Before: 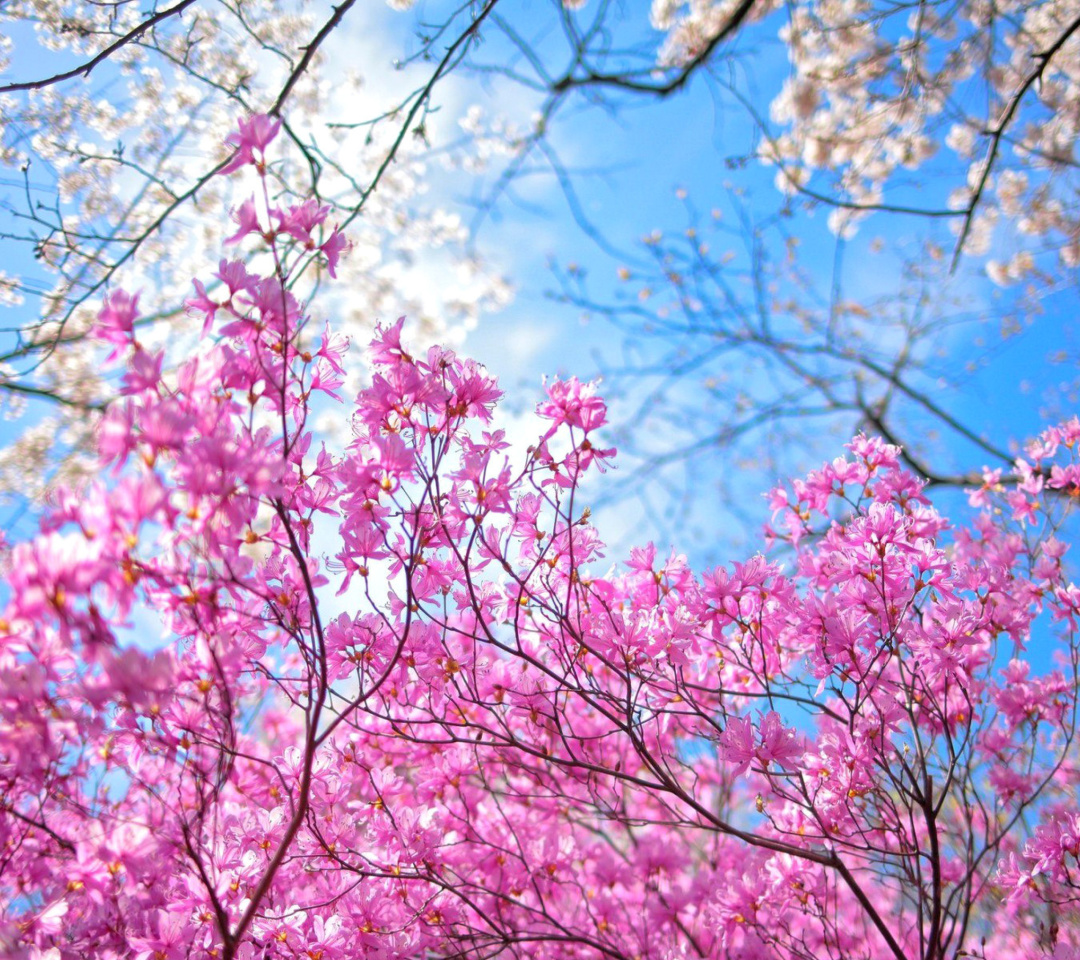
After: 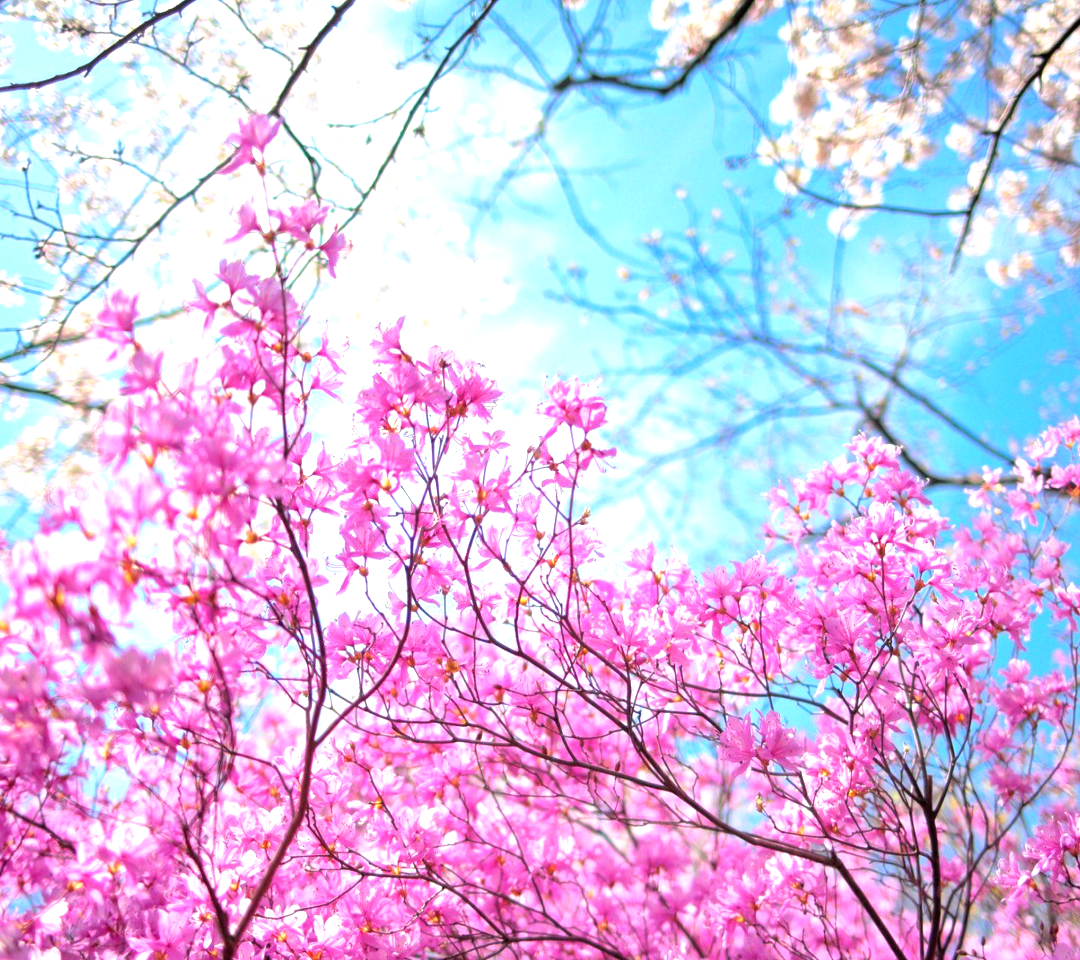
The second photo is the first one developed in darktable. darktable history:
tone equalizer: -8 EV -0.786 EV, -7 EV -0.7 EV, -6 EV -0.573 EV, -5 EV -0.375 EV, -3 EV 0.396 EV, -2 EV 0.6 EV, -1 EV 0.674 EV, +0 EV 0.761 EV
